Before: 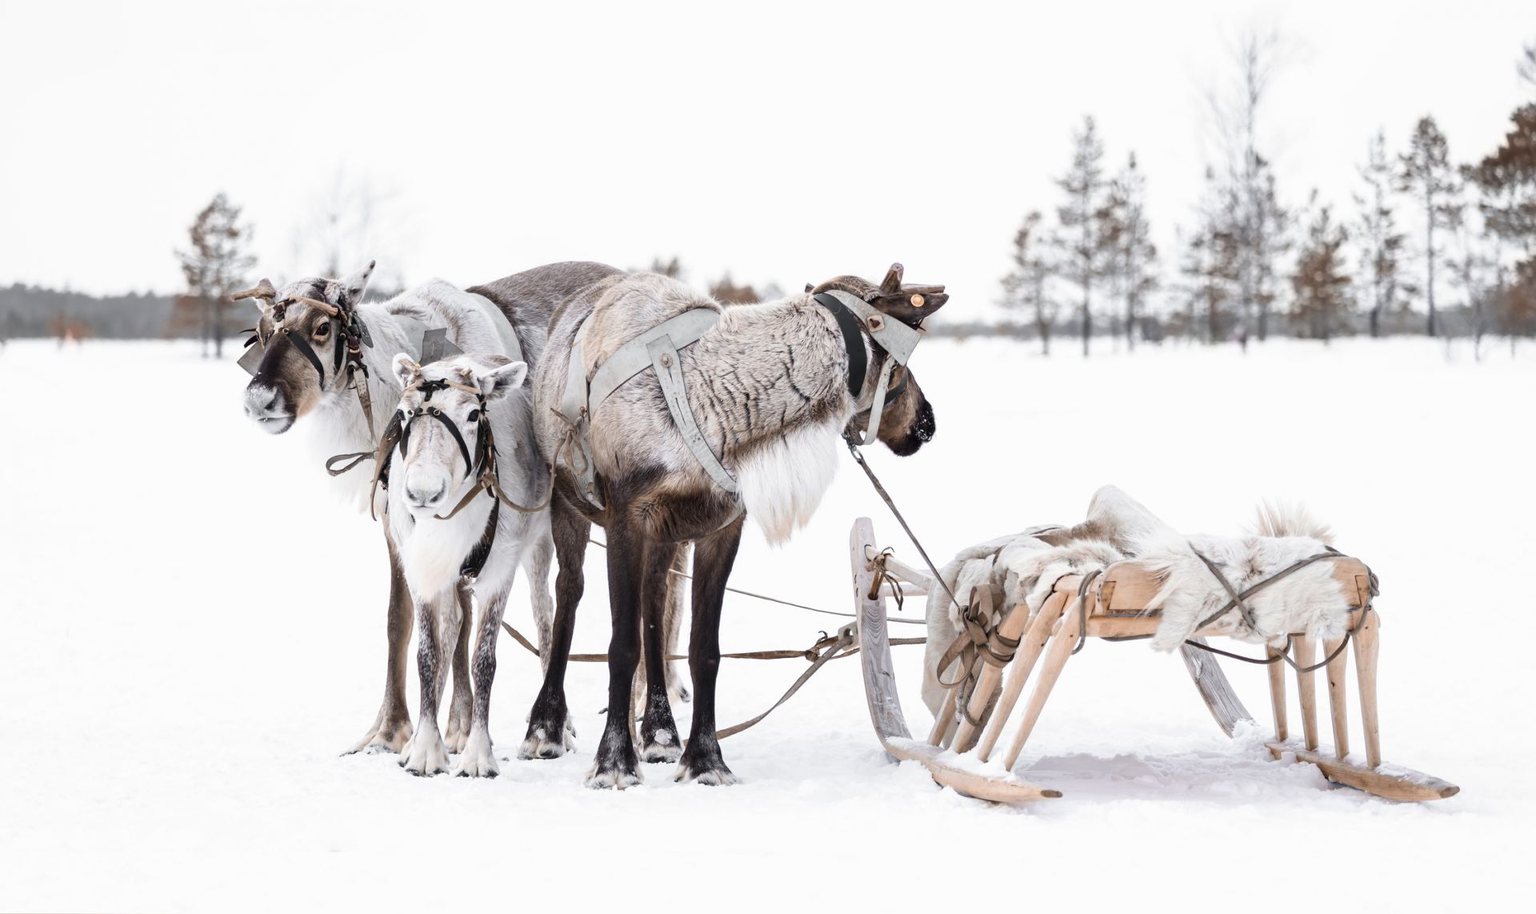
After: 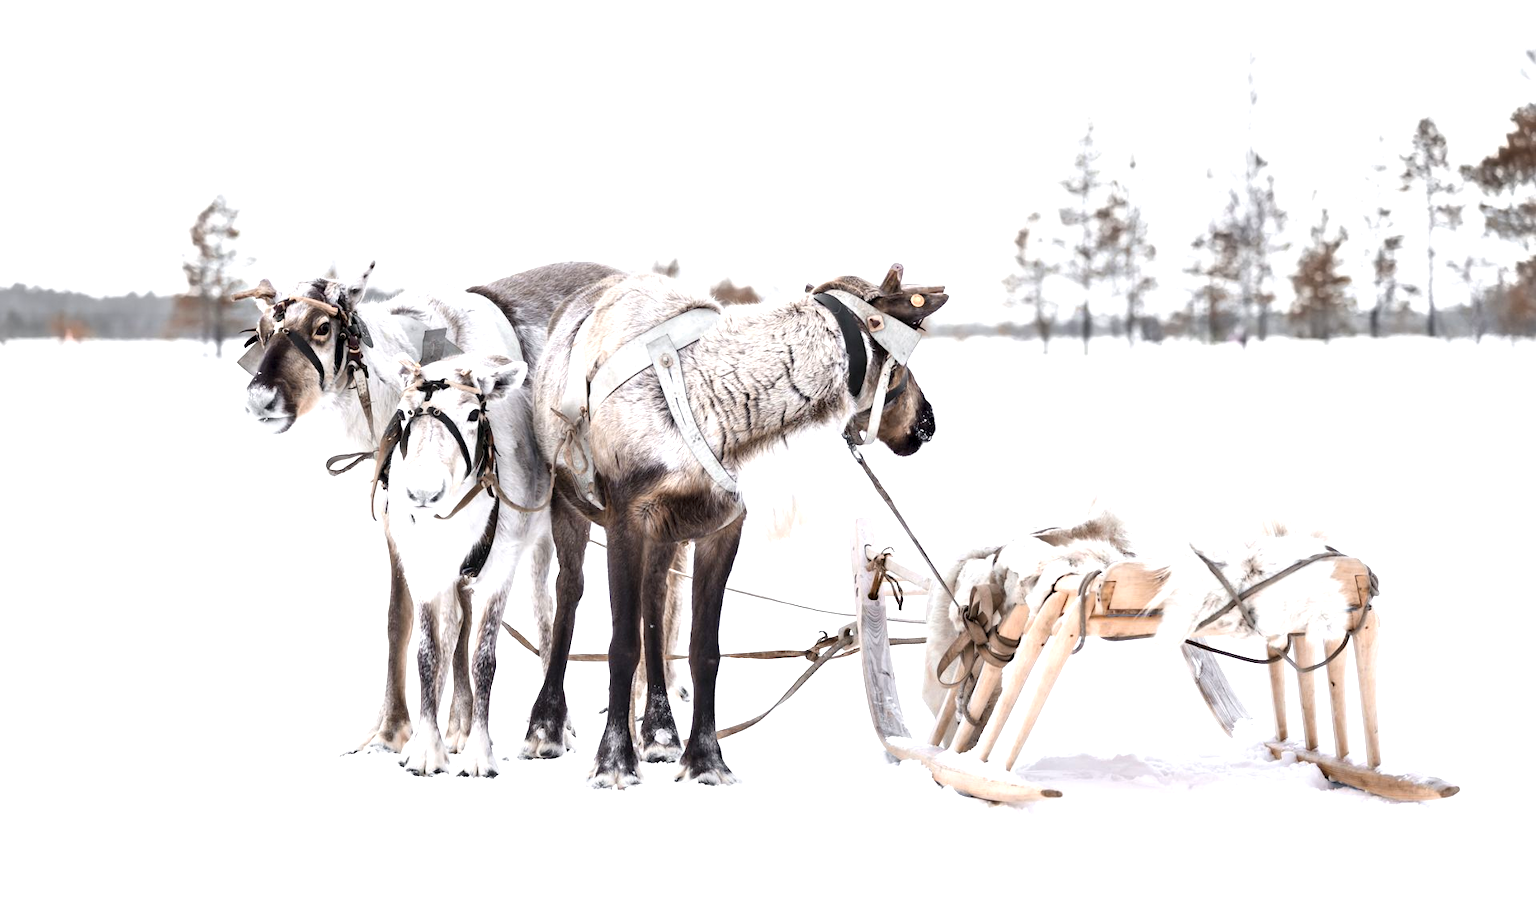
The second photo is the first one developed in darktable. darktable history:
exposure: black level correction 0, exposure 0.7 EV, compensate exposure bias true, compensate highlight preservation false
contrast equalizer: y [[0.514, 0.573, 0.581, 0.508, 0.5, 0.5], [0.5 ×6], [0.5 ×6], [0 ×6], [0 ×6]], mix 0.79
